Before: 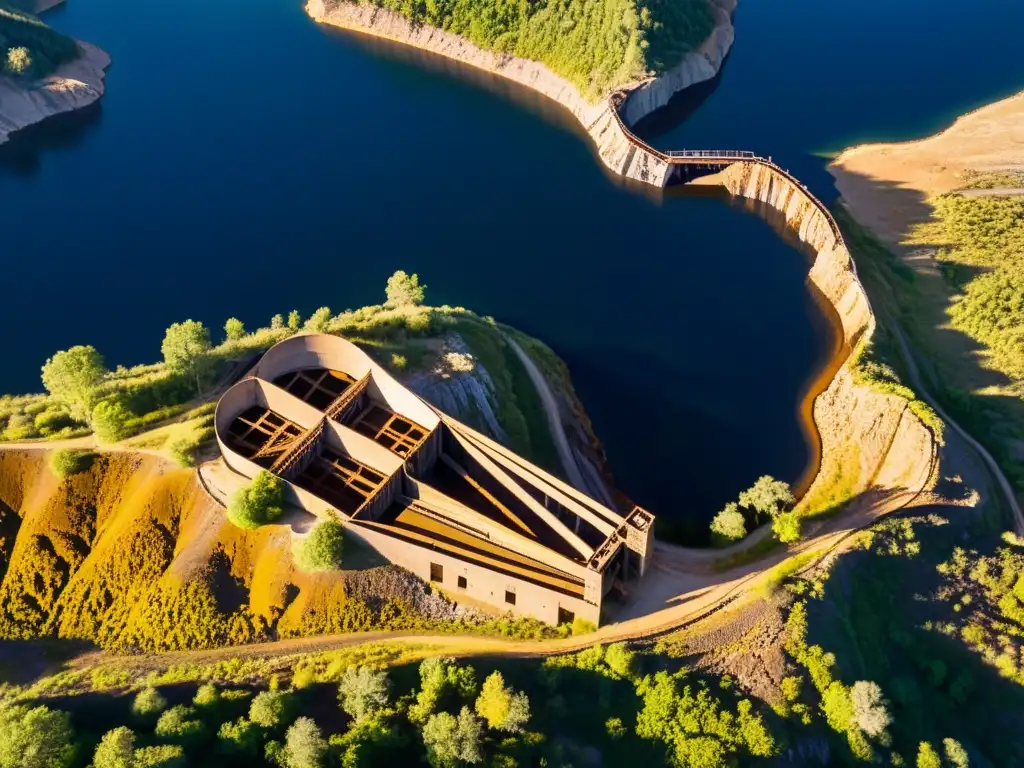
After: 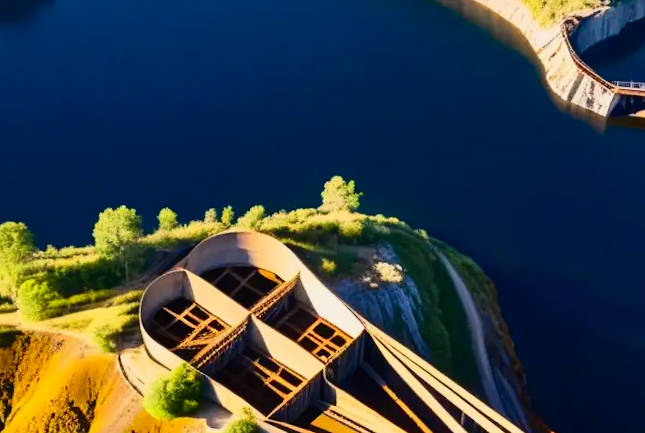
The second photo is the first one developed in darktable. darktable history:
tone curve: curves: ch0 [(0, 0.011) (0.139, 0.106) (0.295, 0.271) (0.499, 0.523) (0.739, 0.782) (0.857, 0.879) (1, 0.967)]; ch1 [(0, 0) (0.272, 0.249) (0.388, 0.385) (0.469, 0.456) (0.495, 0.497) (0.524, 0.518) (0.602, 0.623) (0.725, 0.779) (1, 1)]; ch2 [(0, 0) (0.125, 0.089) (0.353, 0.329) (0.443, 0.408) (0.502, 0.499) (0.548, 0.549) (0.608, 0.635) (1, 1)], color space Lab, independent channels, preserve colors none
crop and rotate: angle -5.17°, left 2.208%, top 6.604%, right 27.436%, bottom 30.408%
